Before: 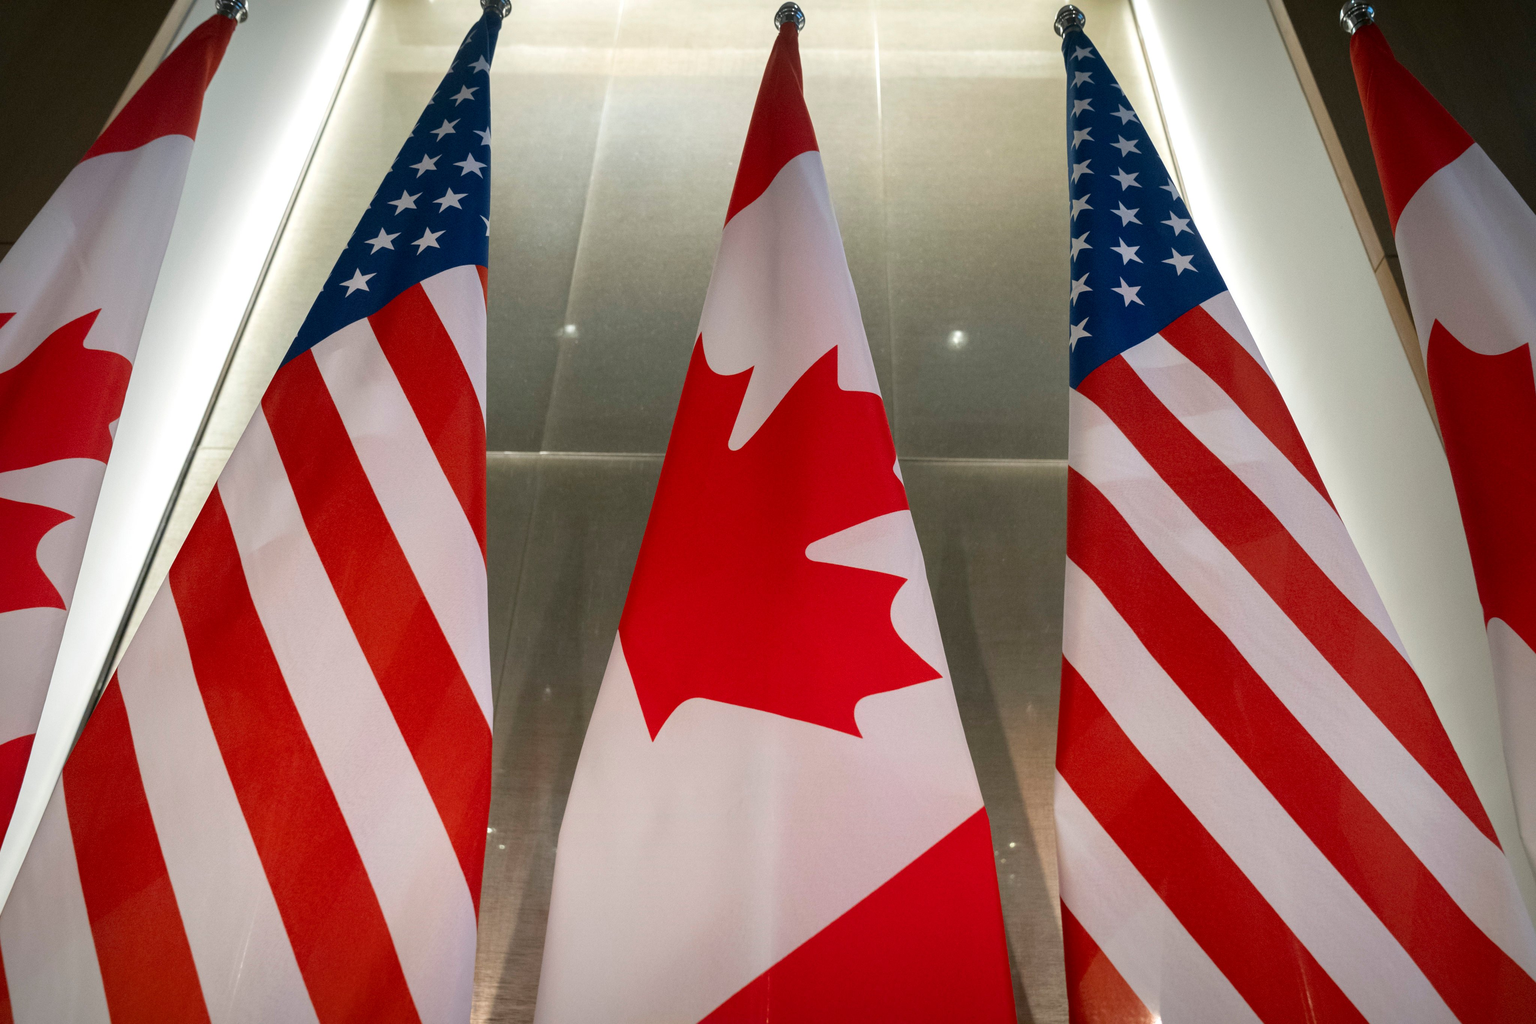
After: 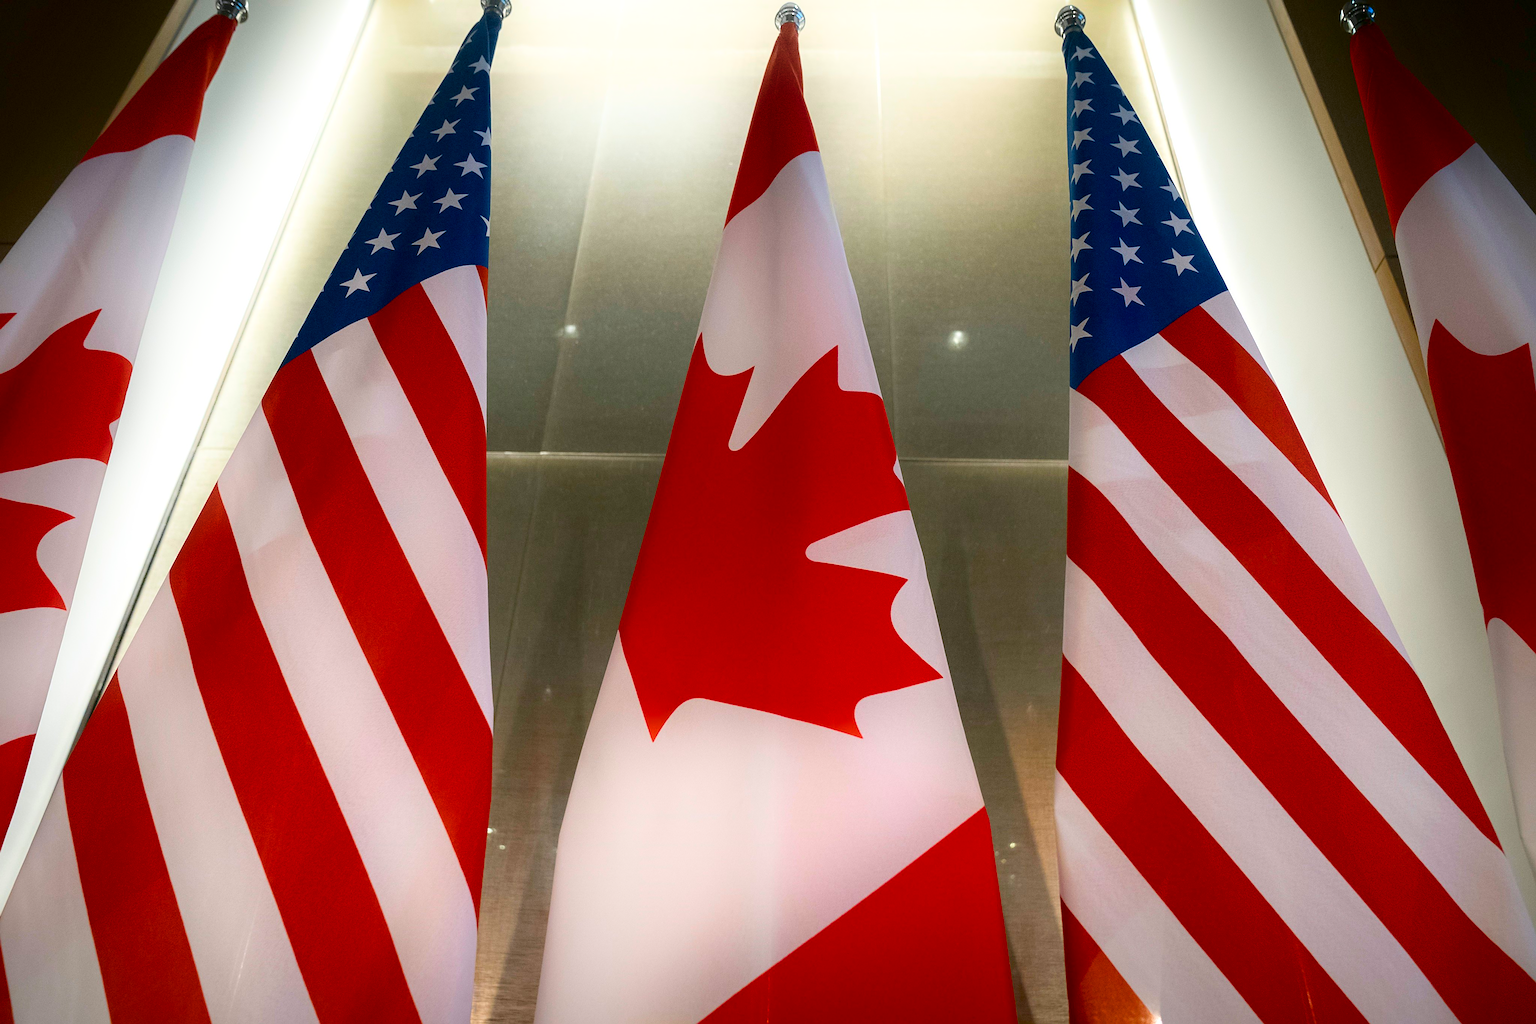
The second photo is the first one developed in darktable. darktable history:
color balance rgb: linear chroma grading › global chroma 15%, perceptual saturation grading › global saturation 30%
sharpen: on, module defaults
shadows and highlights: shadows -54.3, highlights 86.09, soften with gaussian
